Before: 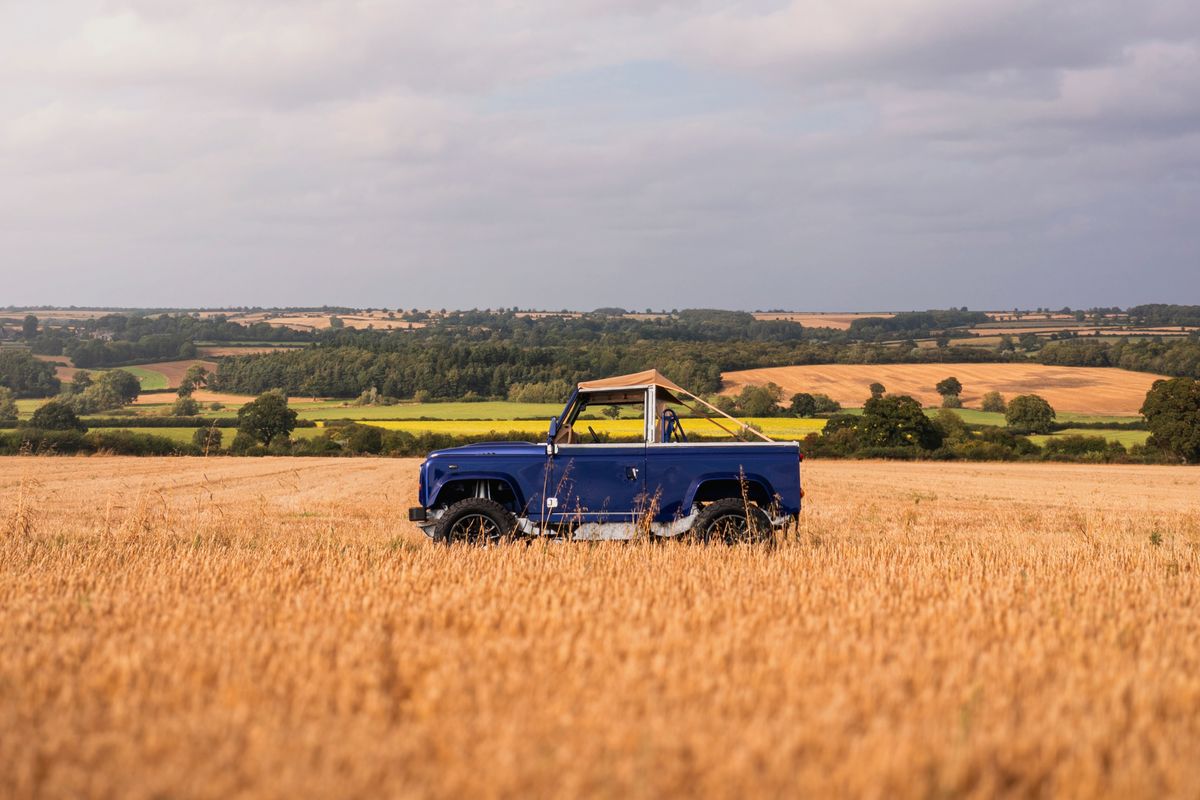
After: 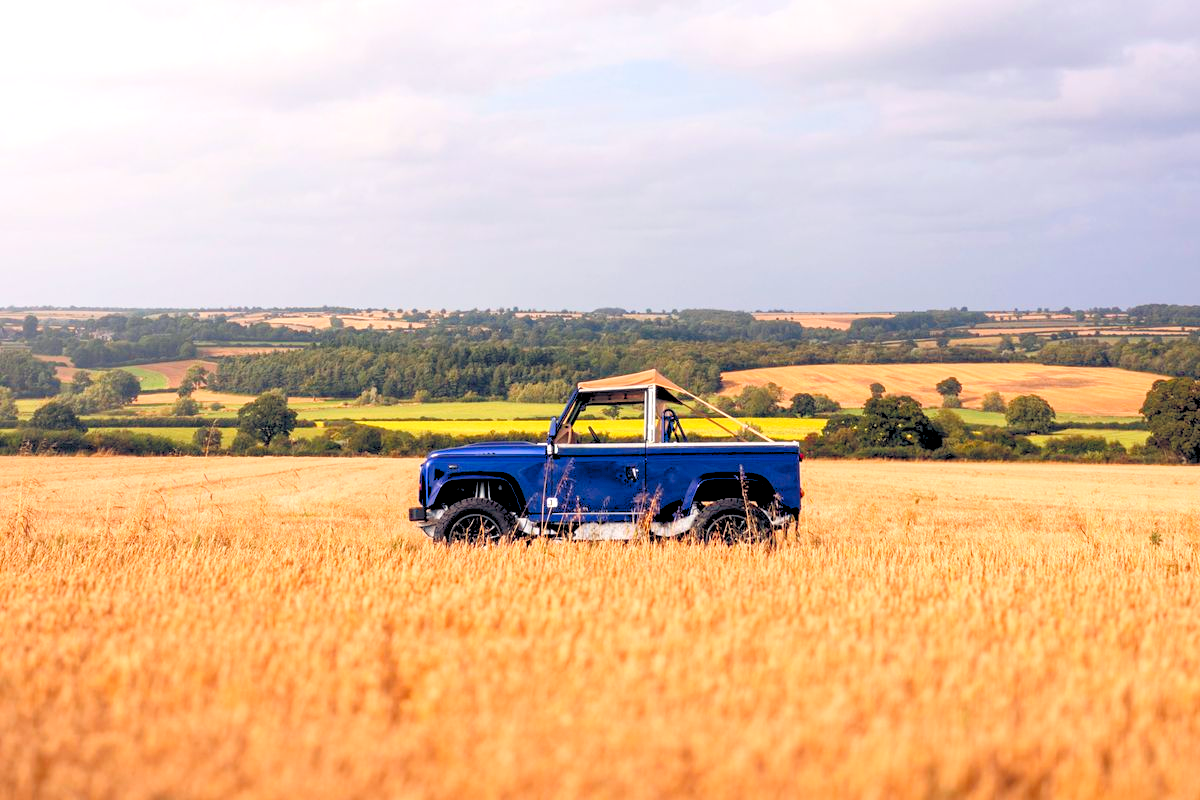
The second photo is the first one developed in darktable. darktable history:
color balance rgb: shadows lift › hue 85.2°, global offset › chroma 0.132%, global offset › hue 253.88°, perceptual saturation grading › global saturation 15.337%, perceptual saturation grading › highlights -19.05%, perceptual saturation grading › shadows 20.196%, perceptual brilliance grading › global brilliance 20.804%, perceptual brilliance grading › shadows -34.706%, contrast -10.345%
levels: levels [0.093, 0.434, 0.988]
